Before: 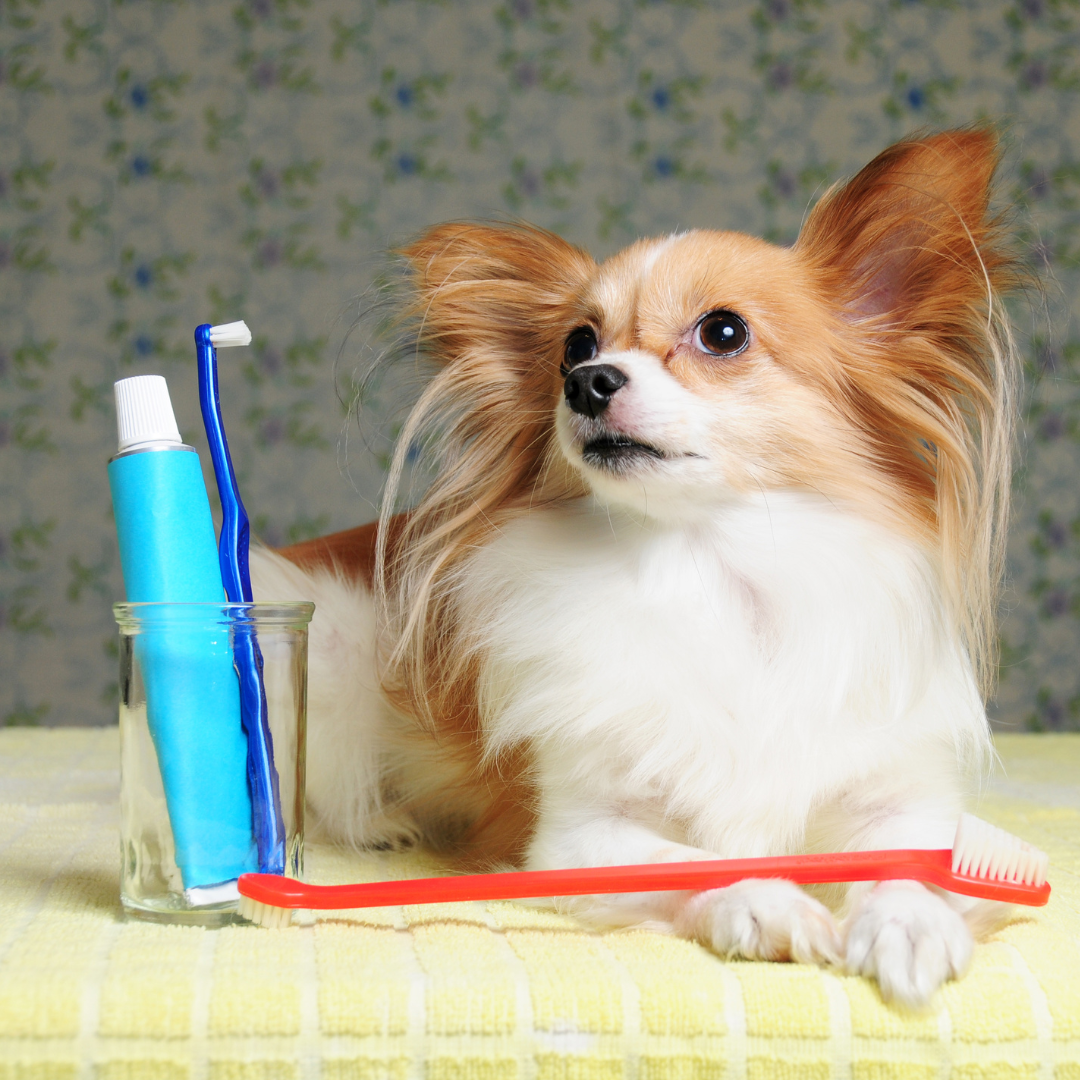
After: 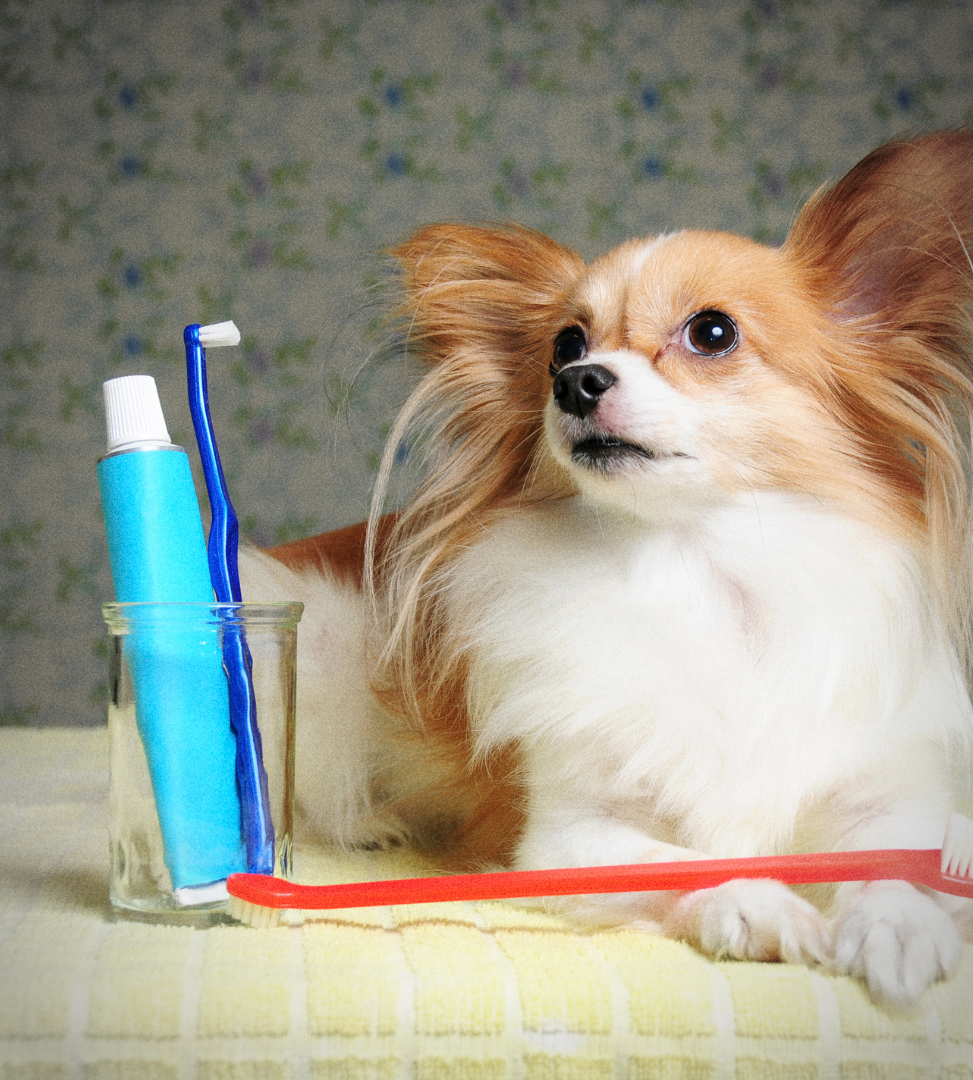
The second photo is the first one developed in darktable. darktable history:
vignetting: automatic ratio true
crop and rotate: left 1.088%, right 8.807%
grain: coarseness 22.88 ISO
